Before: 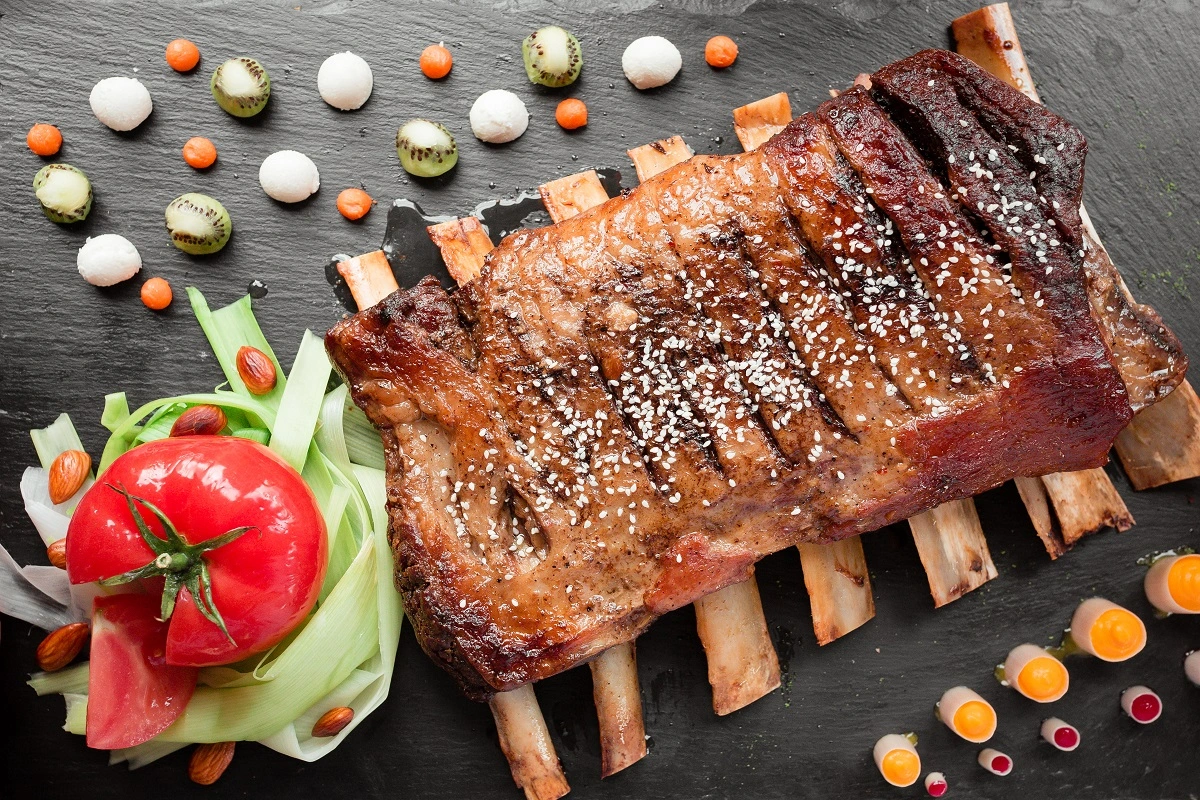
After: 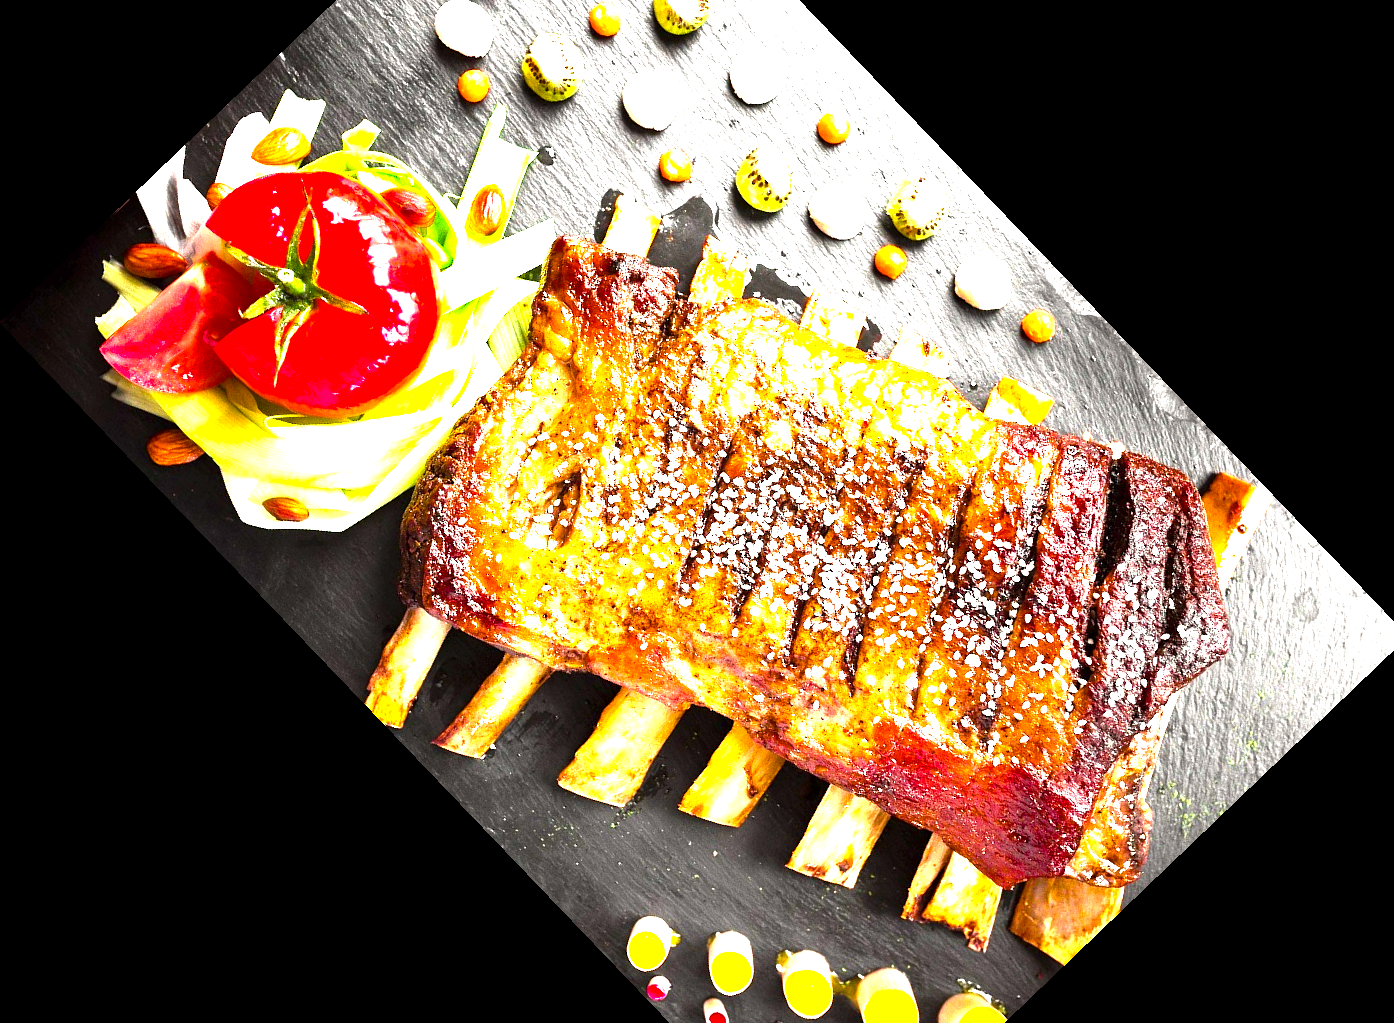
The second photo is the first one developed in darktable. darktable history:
color balance rgb: perceptual saturation grading › global saturation 25%, perceptual brilliance grading › global brilliance 35%, perceptual brilliance grading › highlights 50%, perceptual brilliance grading › mid-tones 60%, perceptual brilliance grading › shadows 35%, global vibrance 20%
crop and rotate: angle -46.26°, top 16.234%, right 0.912%, bottom 11.704%
